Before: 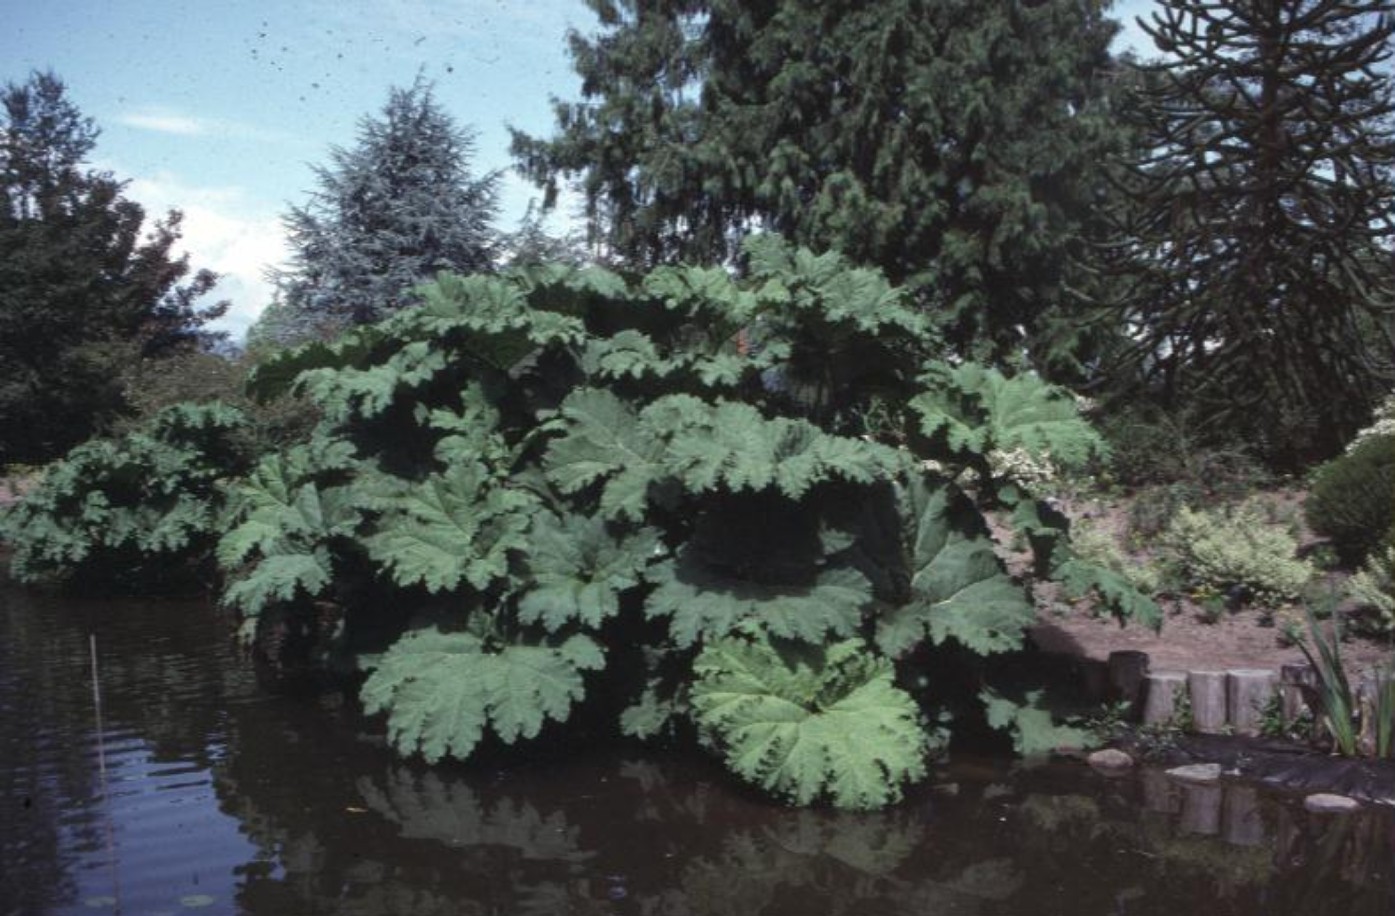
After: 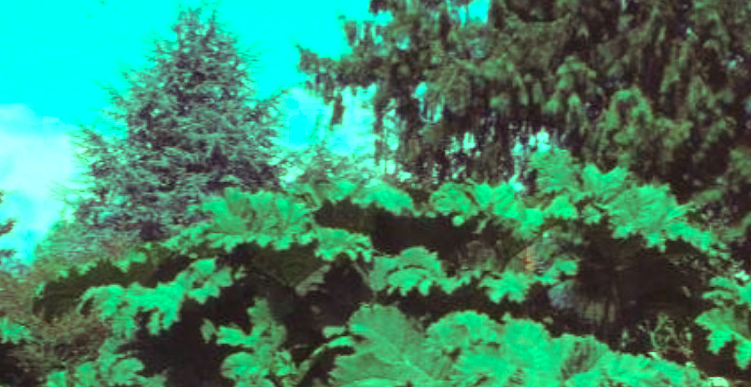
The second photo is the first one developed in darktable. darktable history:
crop: left 15.306%, top 9.065%, right 30.789%, bottom 48.638%
white balance: red 1.138, green 0.996, blue 0.812
exposure: black level correction 0.001, exposure 0.5 EV, compensate exposure bias true, compensate highlight preservation false
color balance rgb: shadows lift › luminance 0.49%, shadows lift › chroma 6.83%, shadows lift › hue 300.29°, power › hue 208.98°, highlights gain › luminance 20.24%, highlights gain › chroma 13.17%, highlights gain › hue 173.85°, perceptual saturation grading › global saturation 18.05%
